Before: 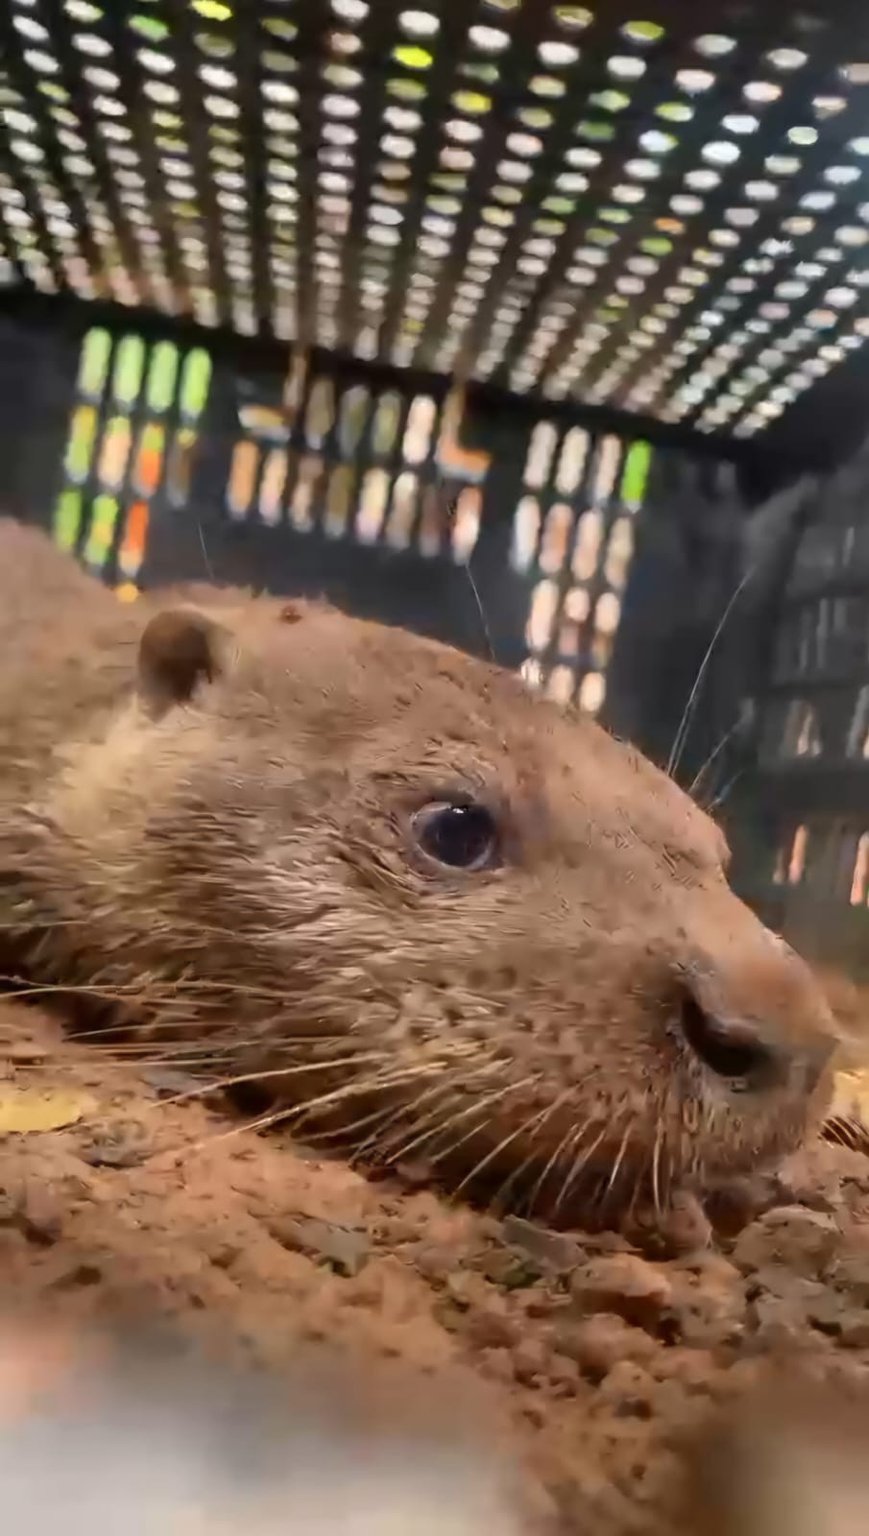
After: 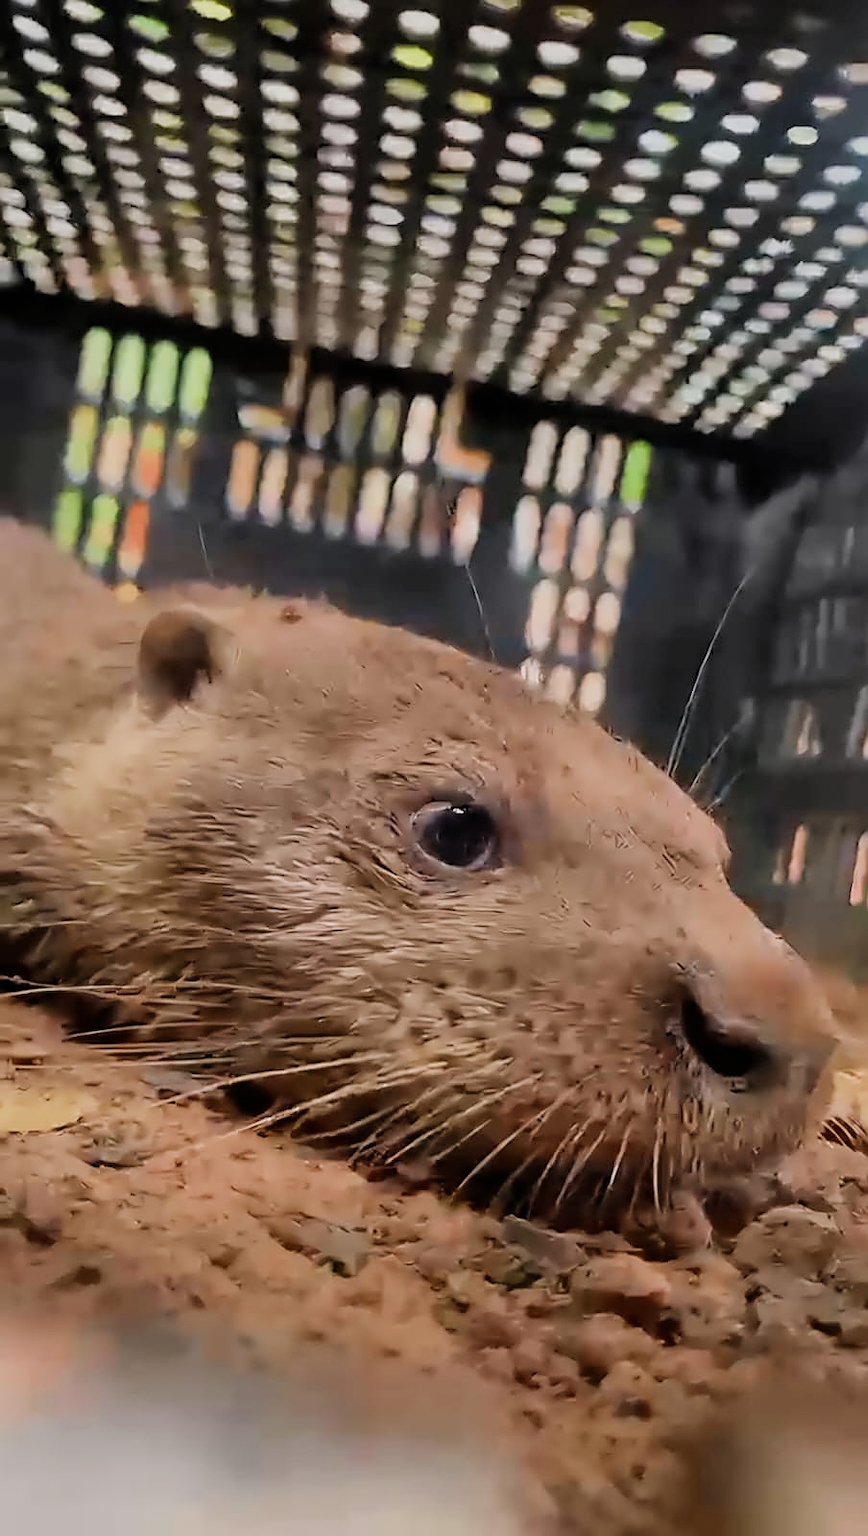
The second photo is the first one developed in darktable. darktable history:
filmic rgb: black relative exposure -7.65 EV, white relative exposure 4.56 EV, hardness 3.61, add noise in highlights 0, color science v3 (2019), use custom middle-gray values true, contrast in highlights soft
sharpen: radius 1.392, amount 1.238, threshold 0.816
exposure: black level correction 0.001, exposure 0.144 EV, compensate highlight preservation false
